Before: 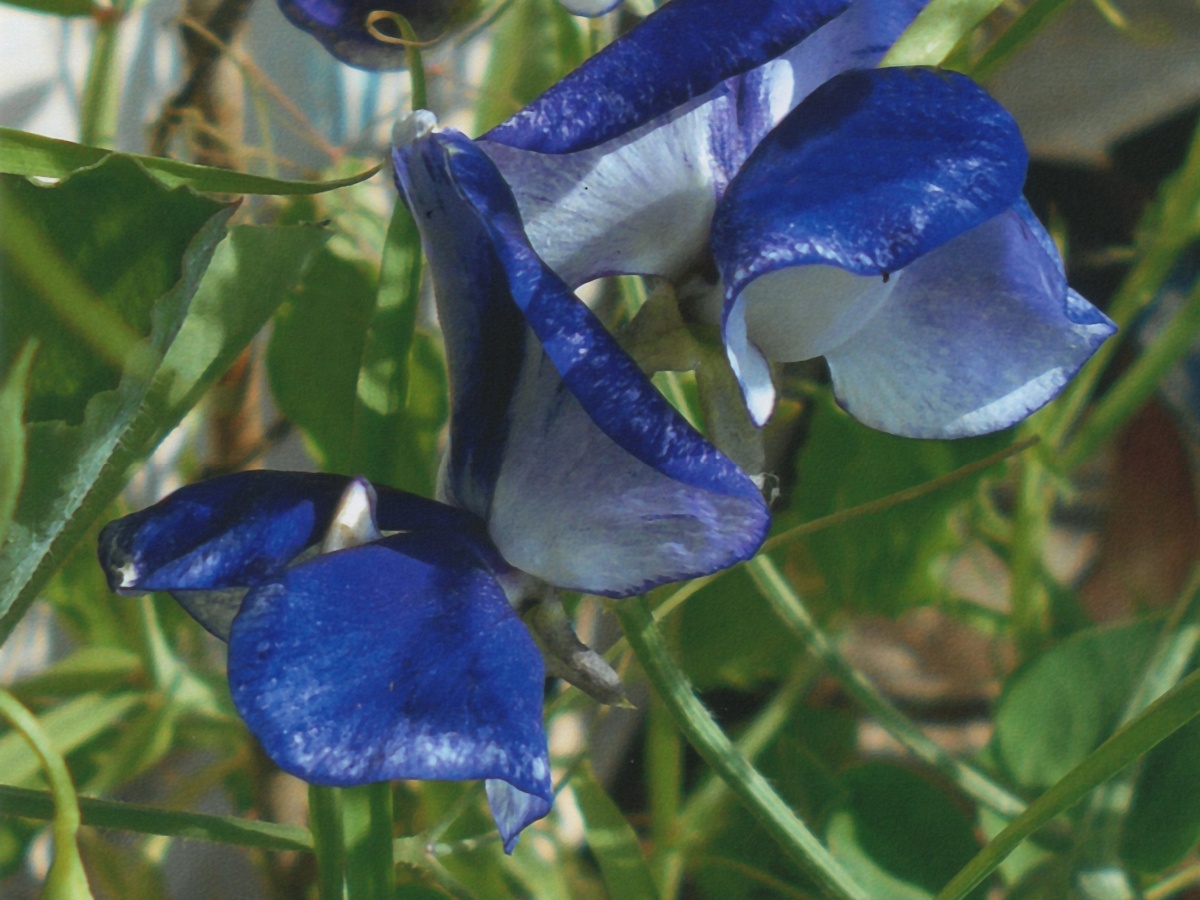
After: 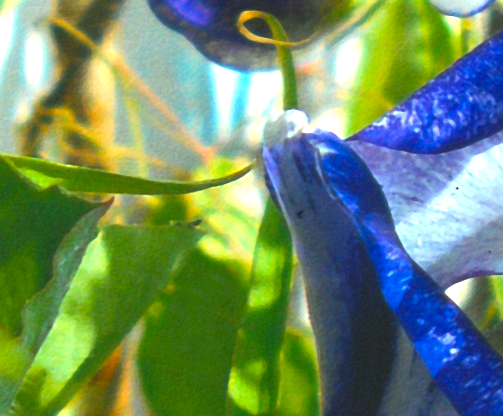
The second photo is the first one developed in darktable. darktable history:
crop and rotate: left 10.817%, top 0.062%, right 47.194%, bottom 53.626%
color balance rgb: linear chroma grading › shadows -10%, linear chroma grading › global chroma 20%, perceptual saturation grading › global saturation 15%, perceptual brilliance grading › global brilliance 30%, perceptual brilliance grading › highlights 12%, perceptual brilliance grading › mid-tones 24%, global vibrance 20%
exposure: exposure 0.02 EV, compensate highlight preservation false
